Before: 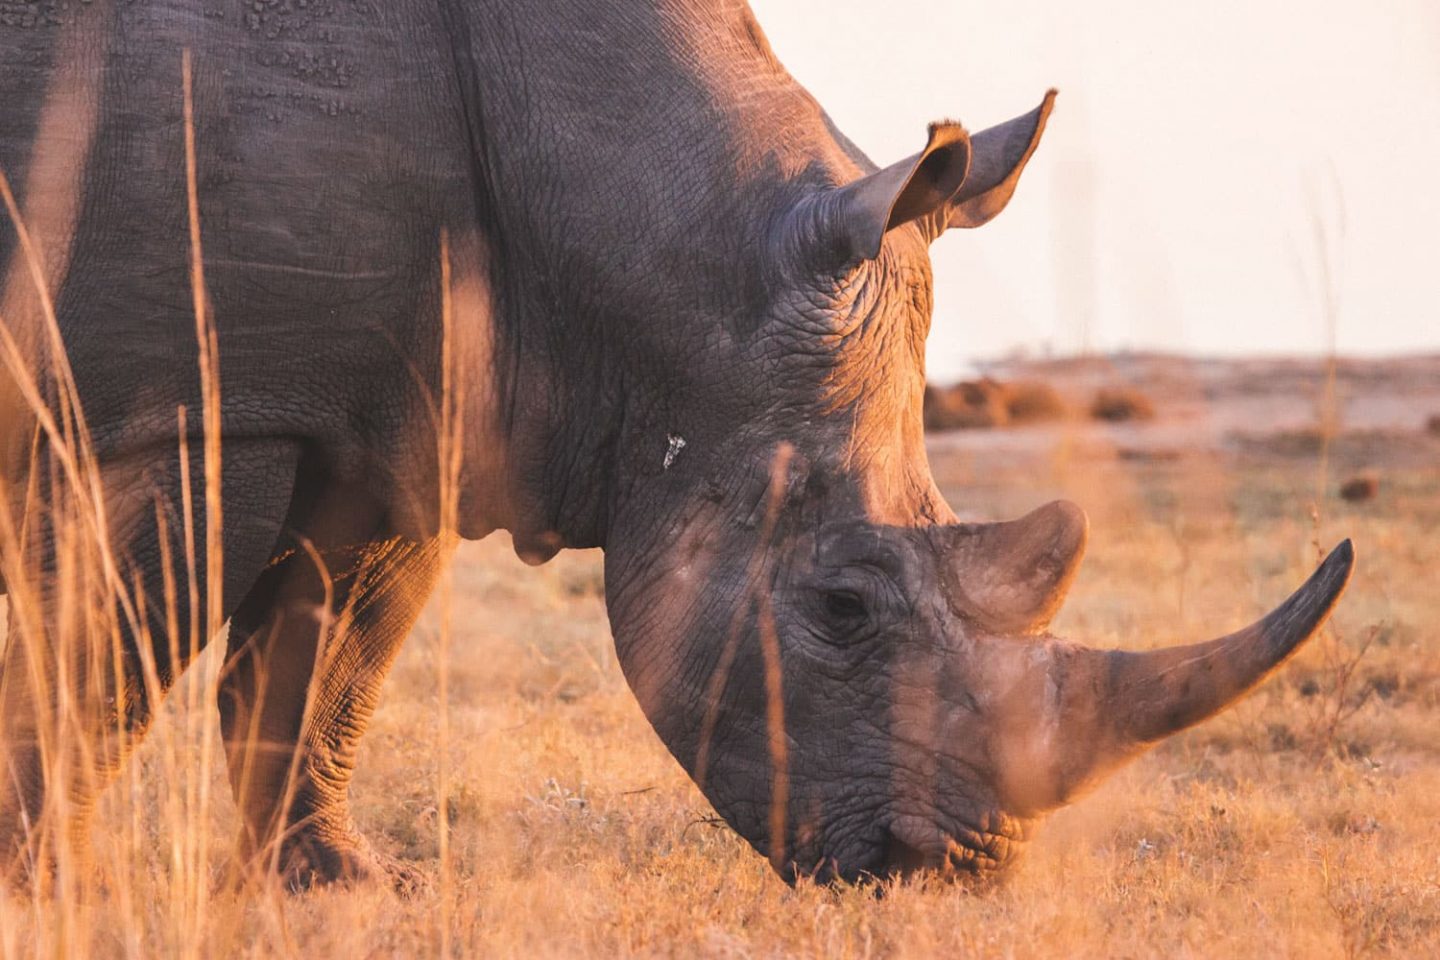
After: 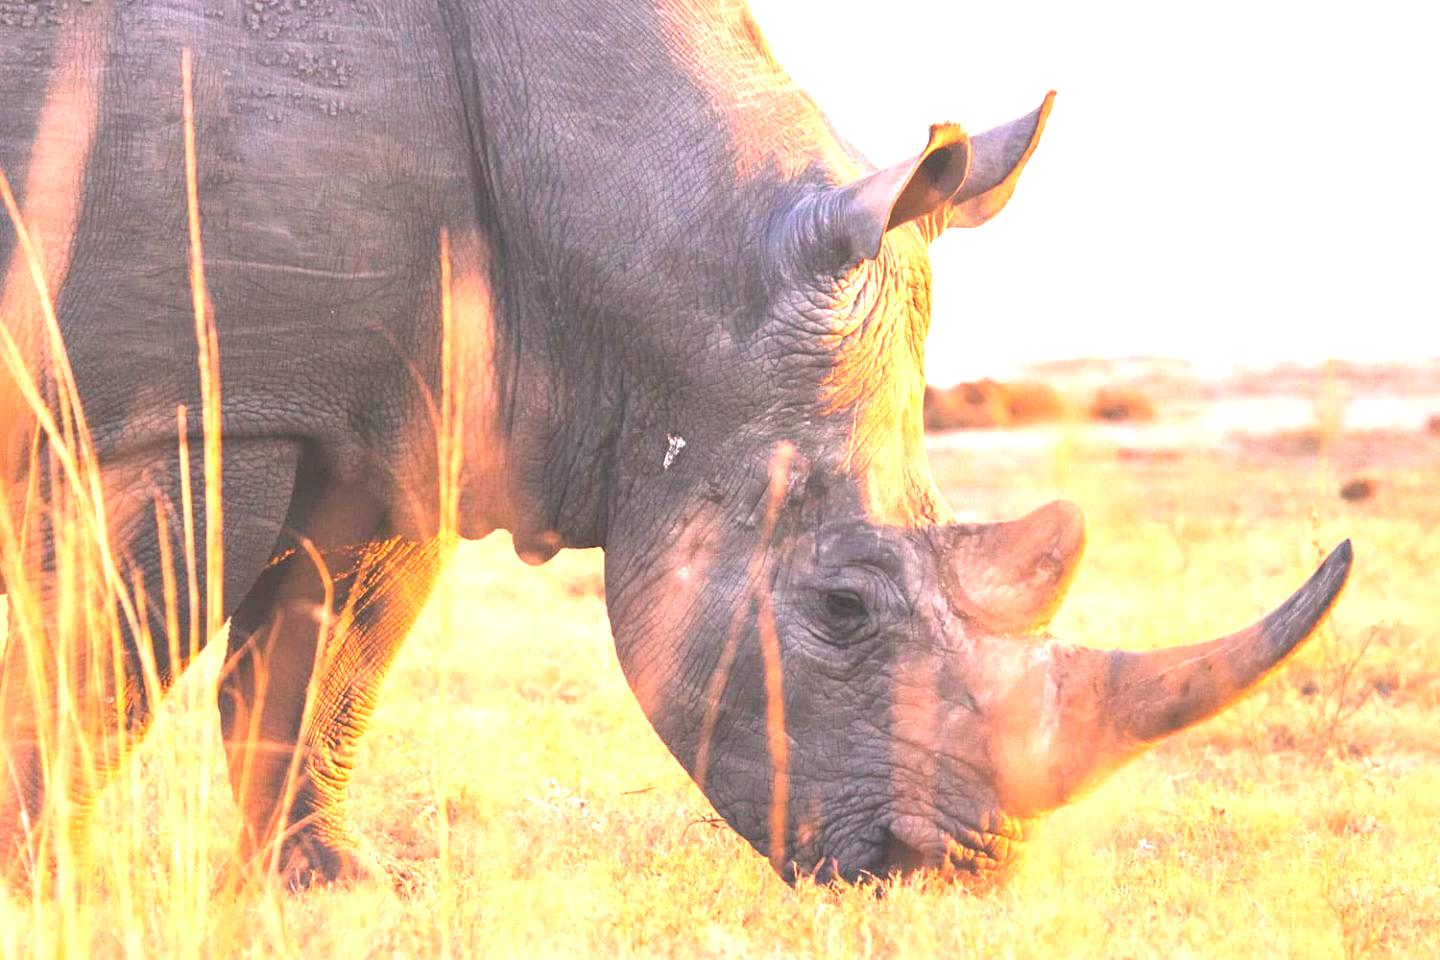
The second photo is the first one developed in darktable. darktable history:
contrast brightness saturation: brightness 0.086, saturation 0.191
exposure: black level correction 0.001, exposure 1.639 EV, compensate exposure bias true, compensate highlight preservation false
